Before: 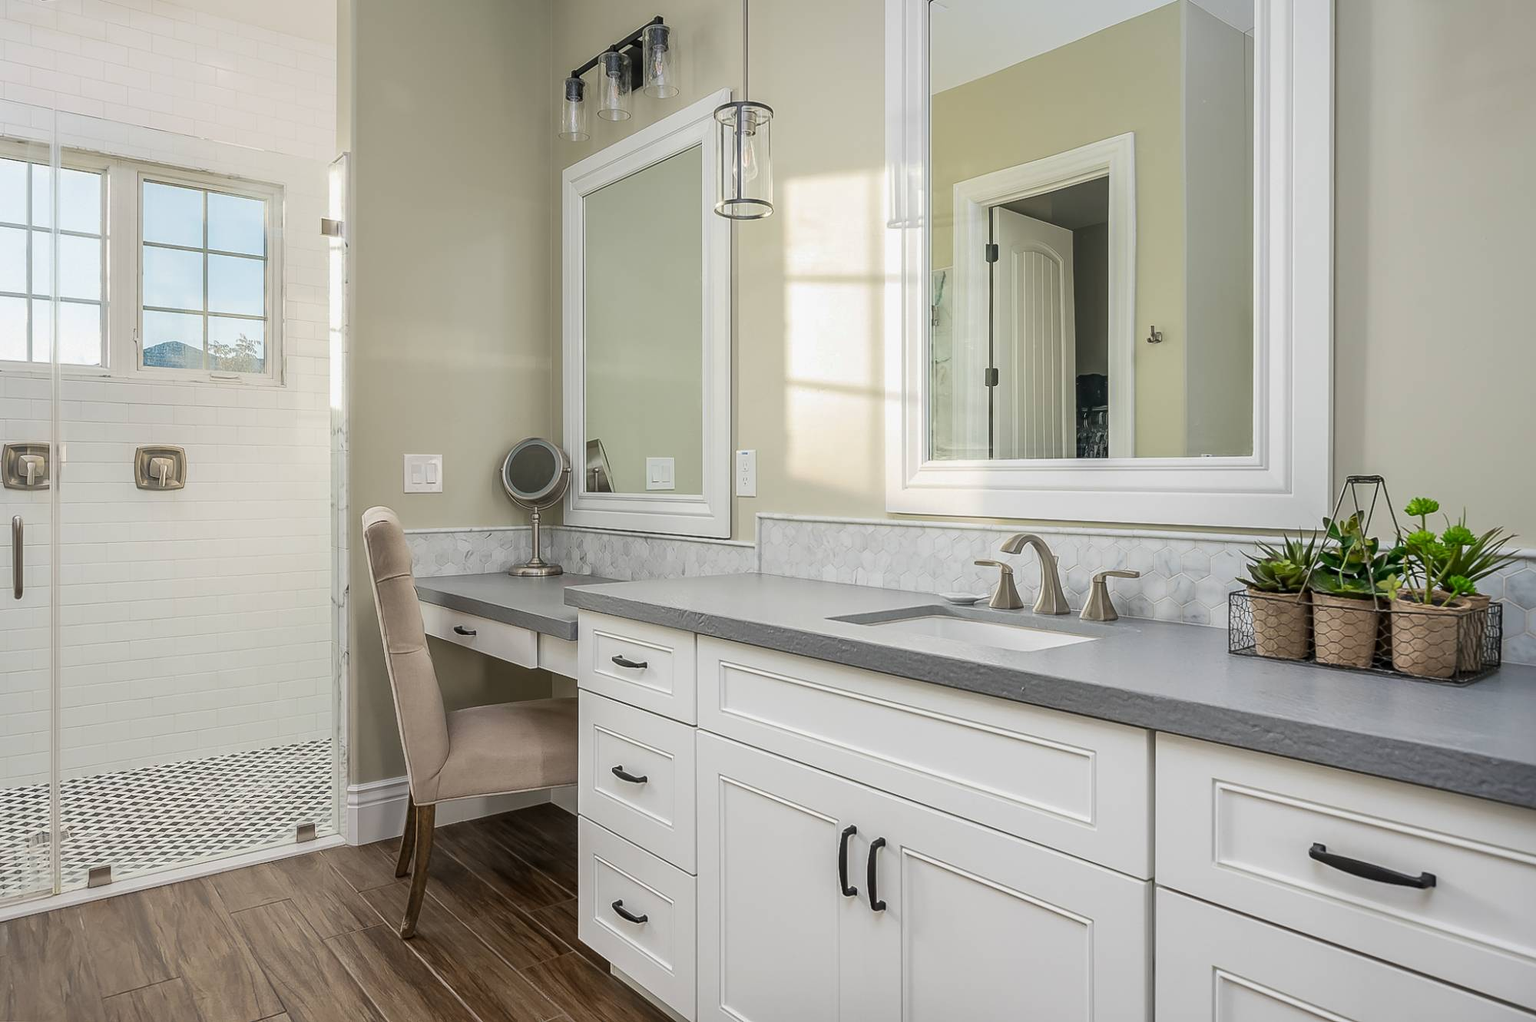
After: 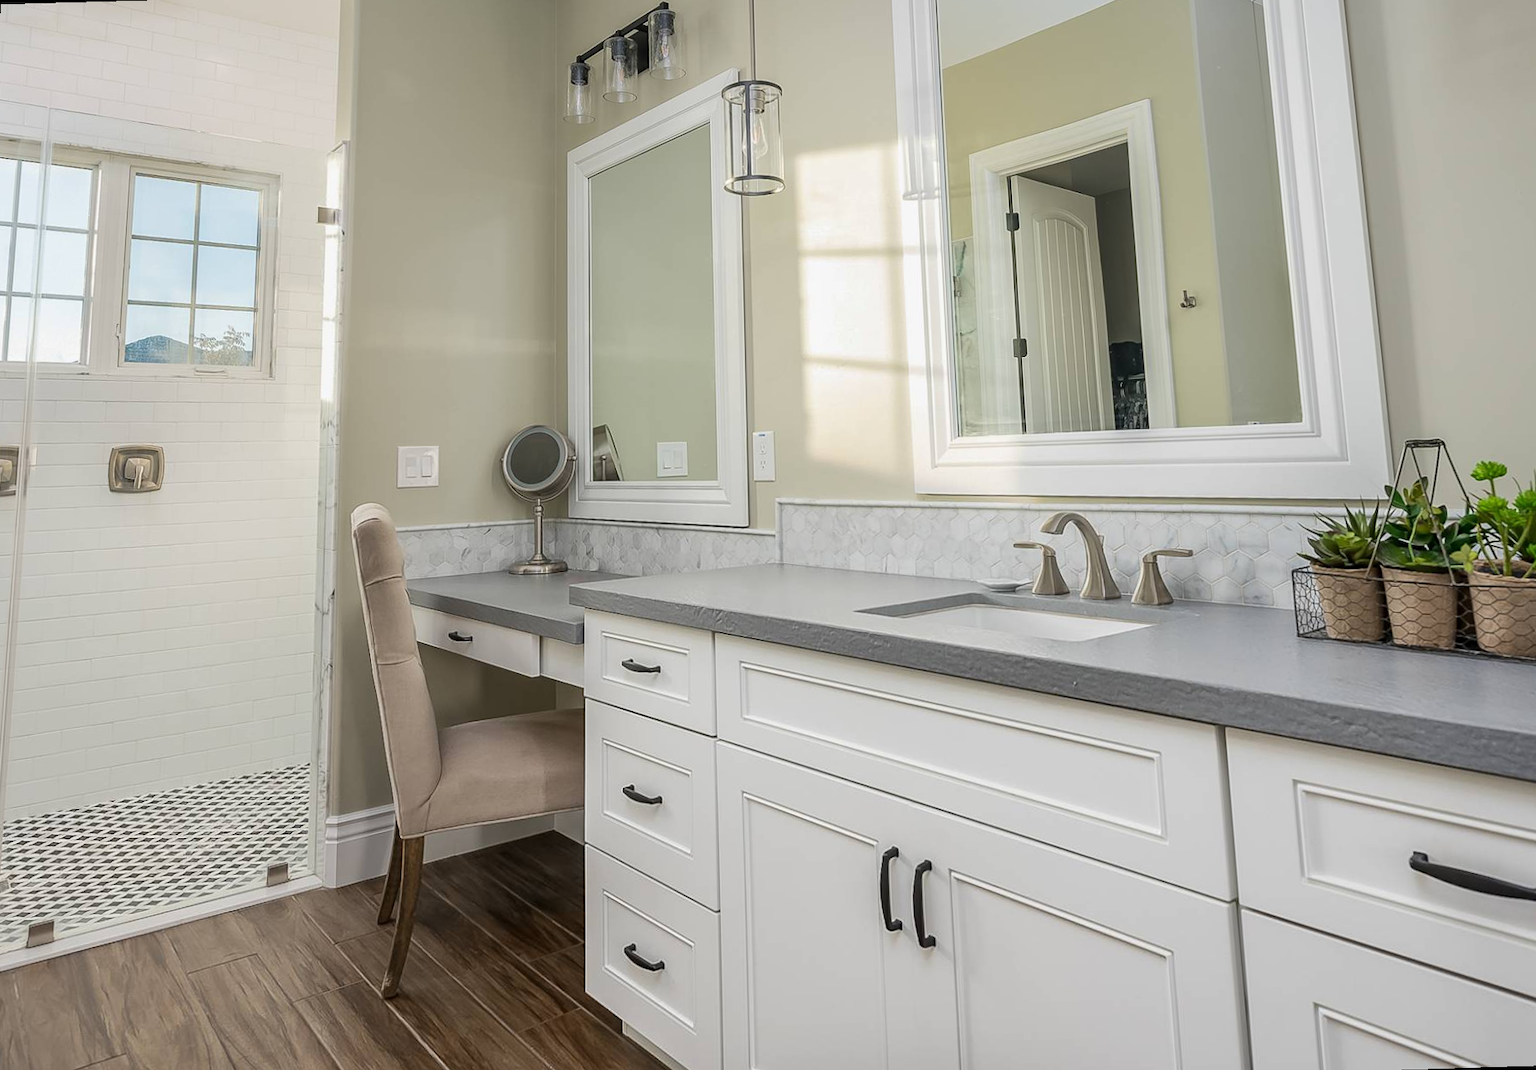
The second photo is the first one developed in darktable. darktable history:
white balance: emerald 1
rotate and perspective: rotation -1.68°, lens shift (vertical) -0.146, crop left 0.049, crop right 0.912, crop top 0.032, crop bottom 0.96
